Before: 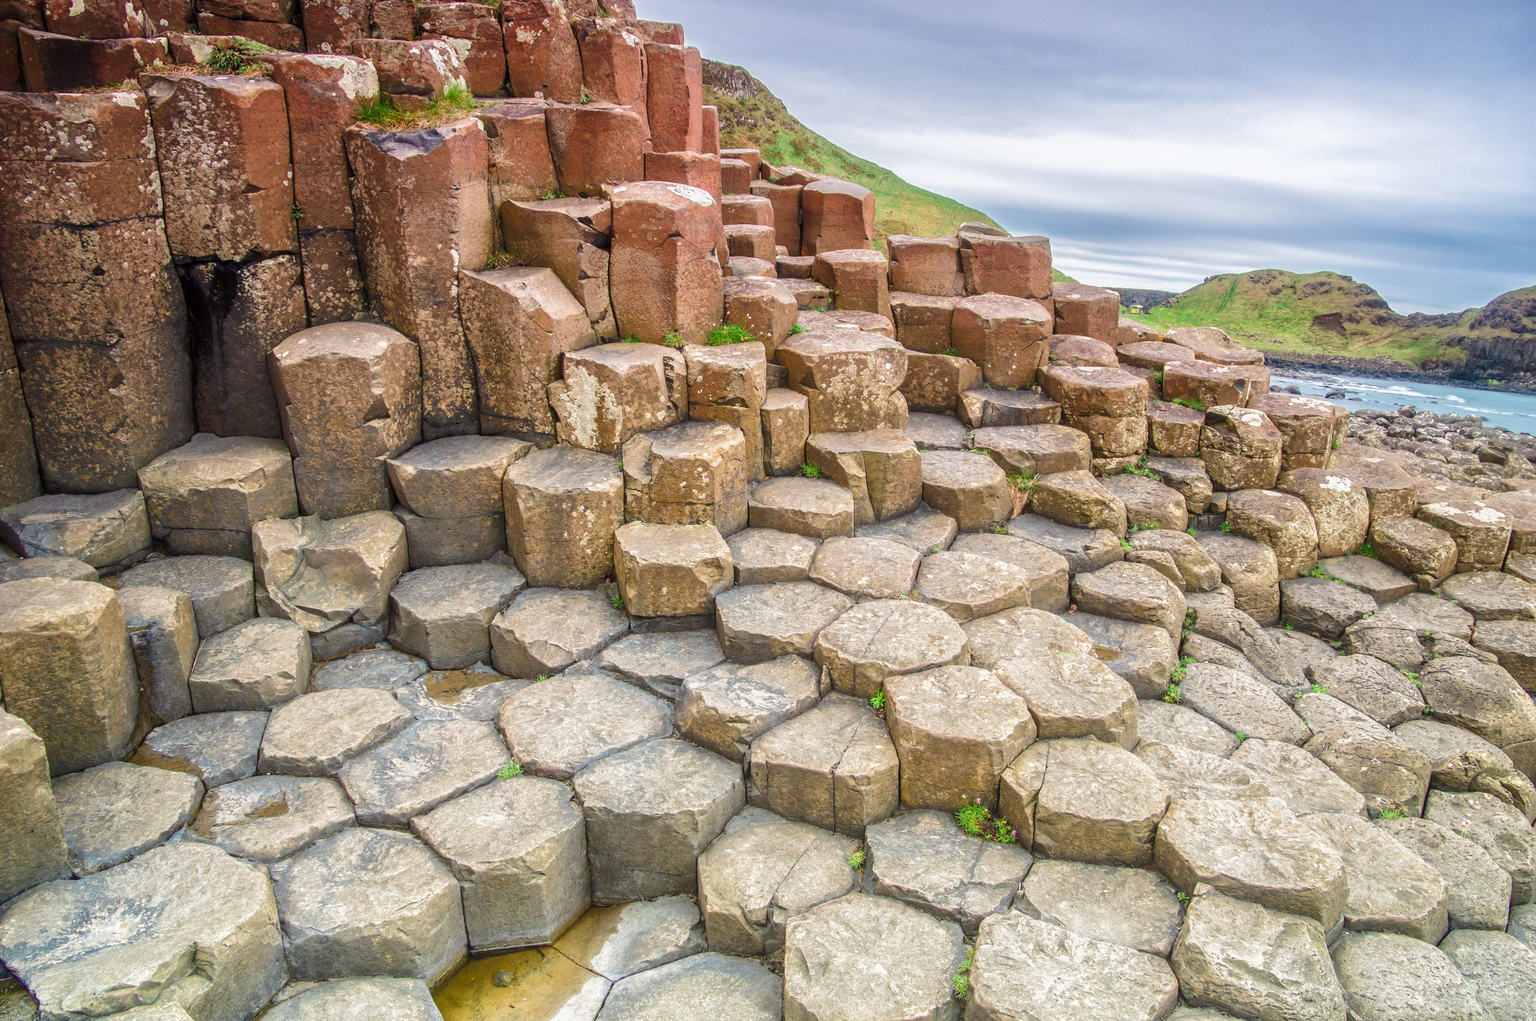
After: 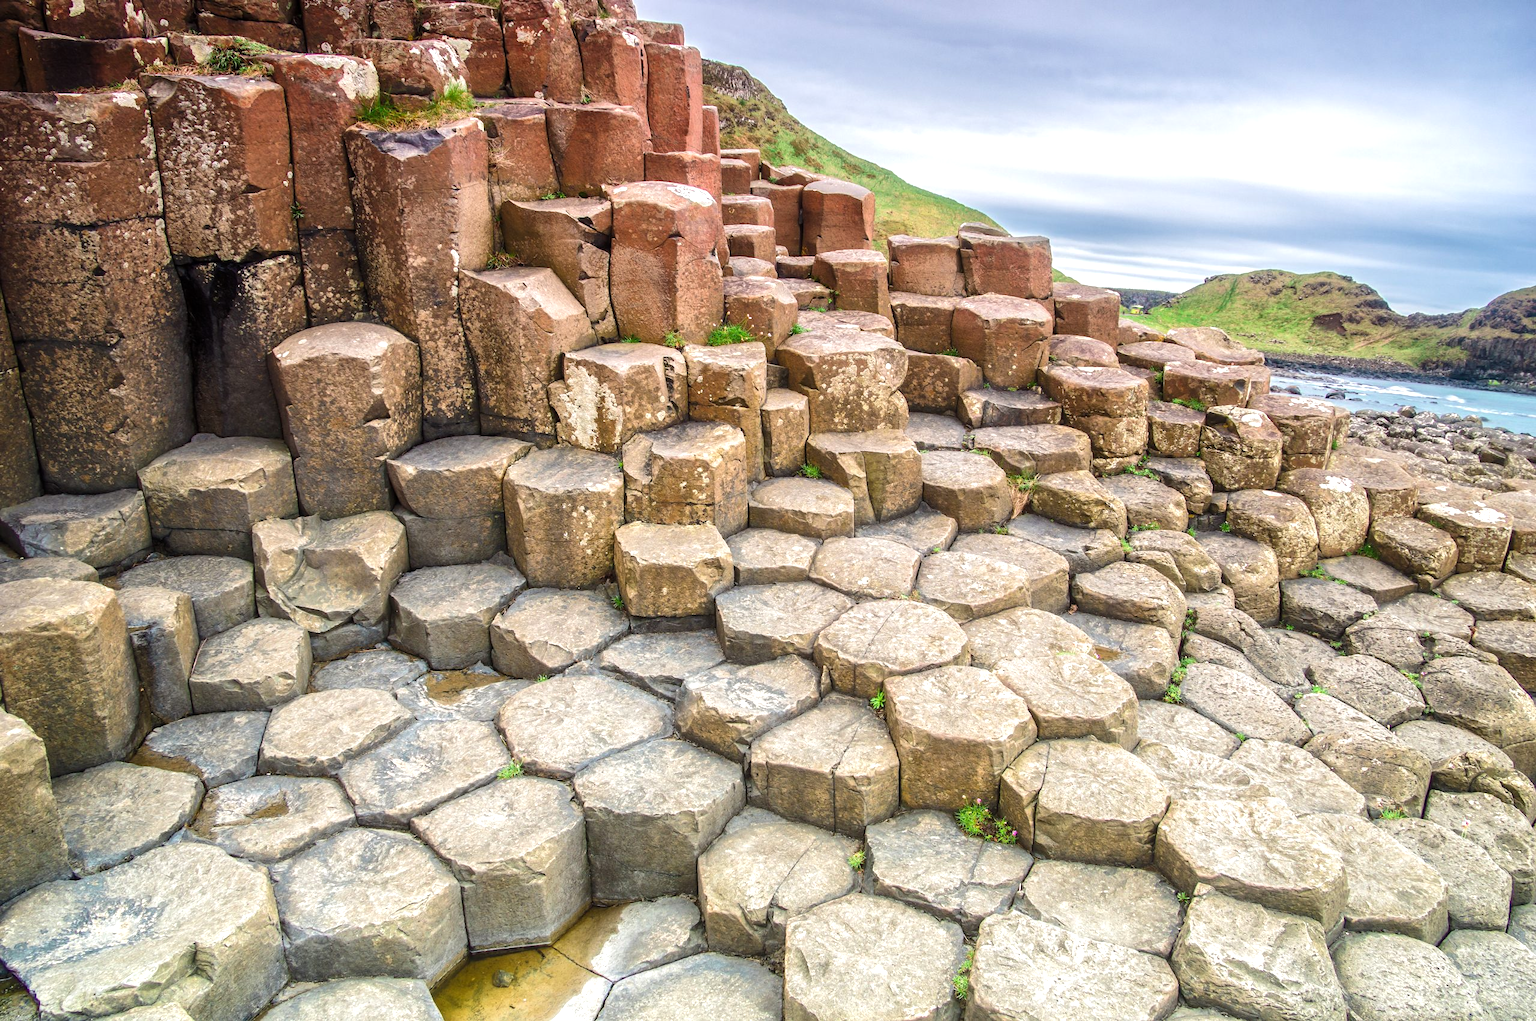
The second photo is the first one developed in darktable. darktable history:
tone equalizer: -8 EV -0.386 EV, -7 EV -0.369 EV, -6 EV -0.349 EV, -5 EV -0.187 EV, -3 EV 0.2 EV, -2 EV 0.325 EV, -1 EV 0.364 EV, +0 EV 0.39 EV, edges refinement/feathering 500, mask exposure compensation -1.57 EV, preserve details no
